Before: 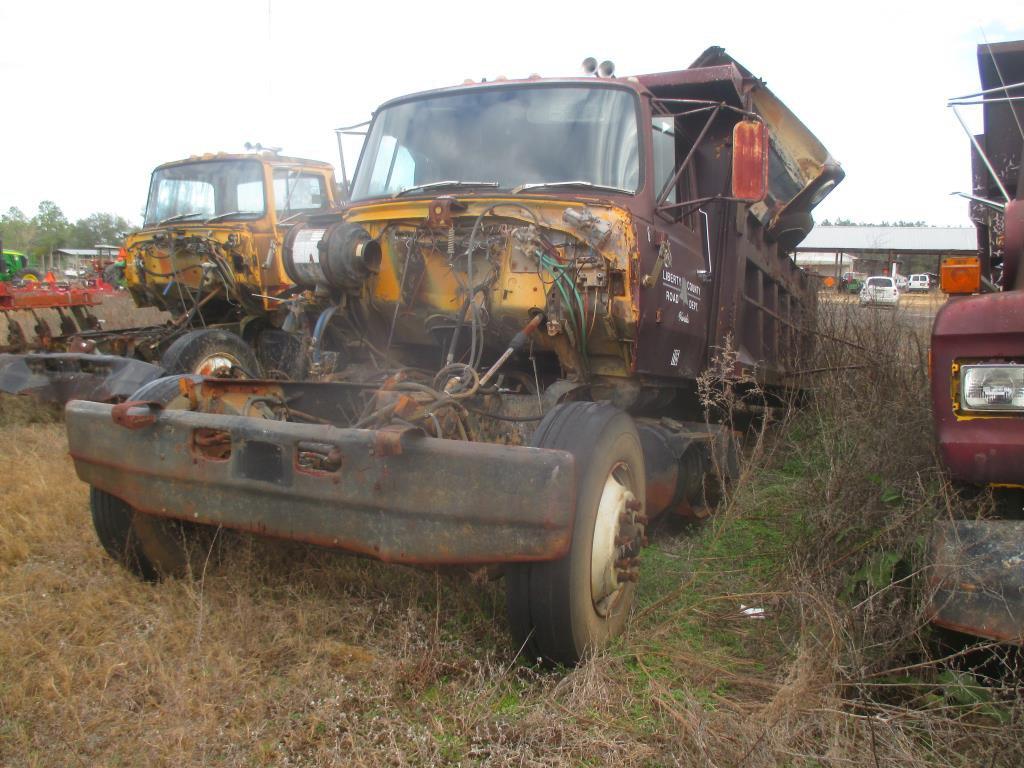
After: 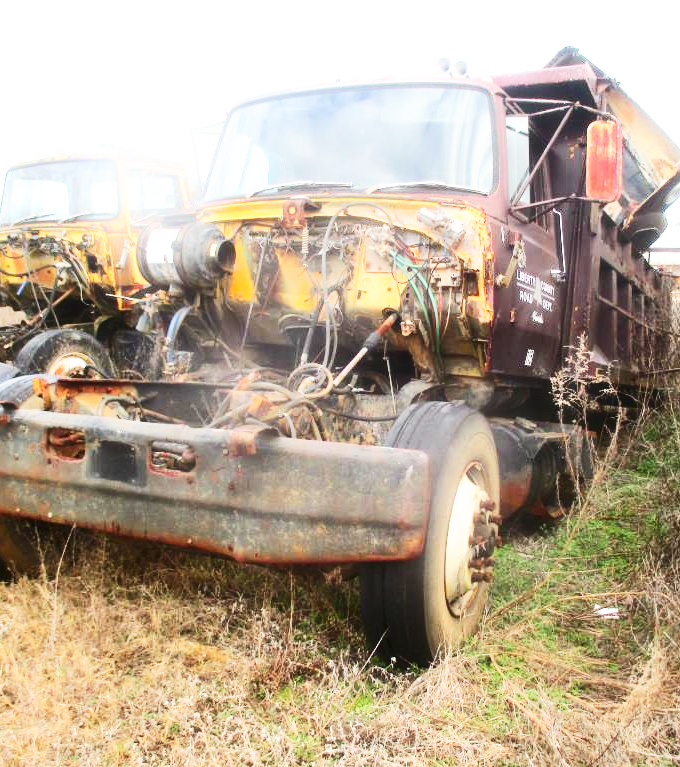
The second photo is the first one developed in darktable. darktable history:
base curve: curves: ch0 [(0, 0) (0.007, 0.004) (0.027, 0.03) (0.046, 0.07) (0.207, 0.54) (0.442, 0.872) (0.673, 0.972) (1, 1)], preserve colors none
crop and rotate: left 14.313%, right 19.264%
haze removal: strength -0.1, compatibility mode true, adaptive false
contrast brightness saturation: contrast 0.272
